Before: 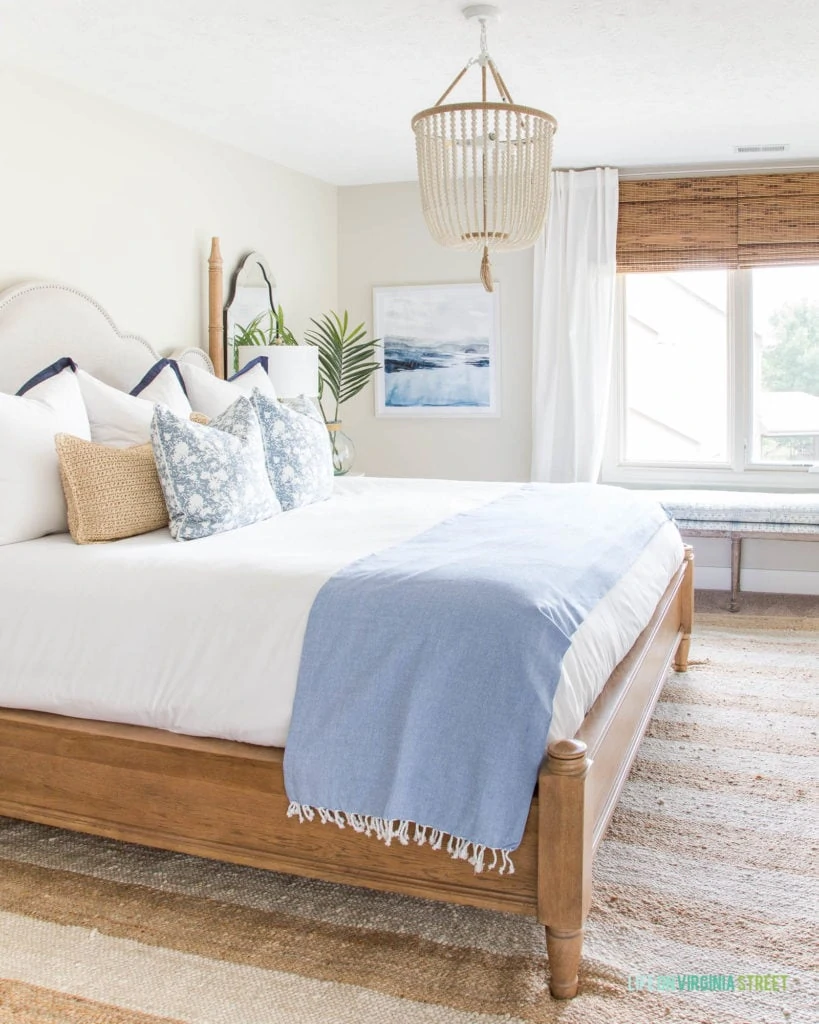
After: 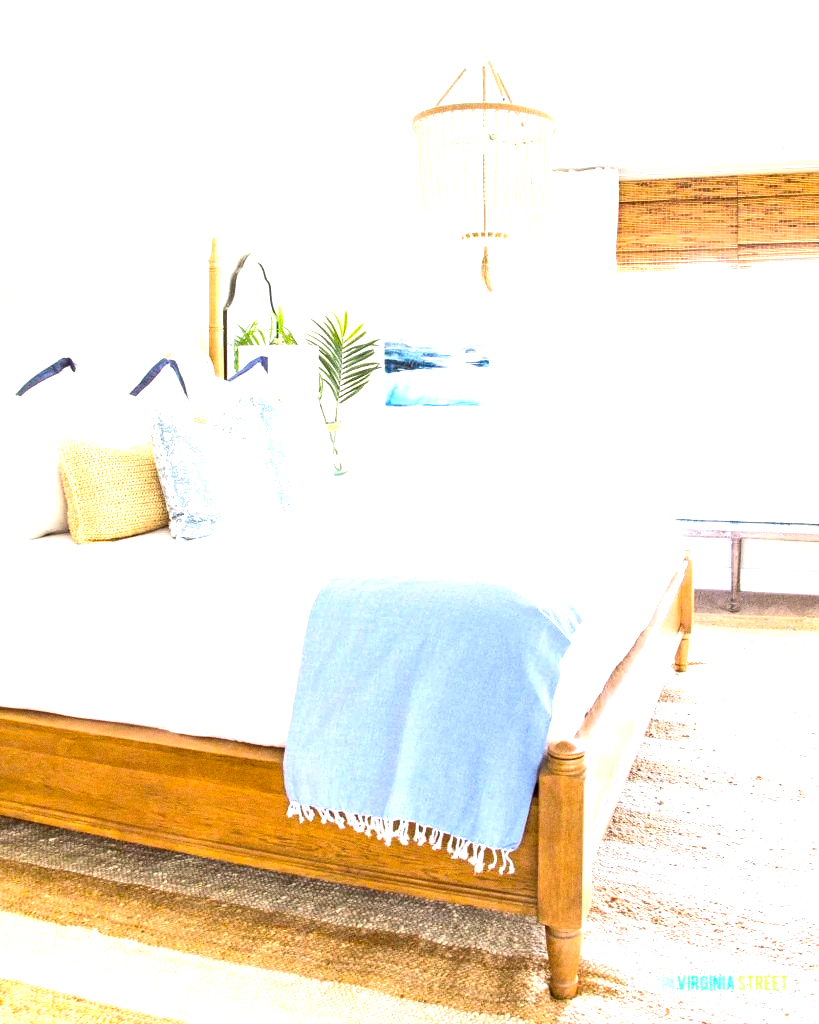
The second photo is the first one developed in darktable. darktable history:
color balance: input saturation 99%
grain: coarseness 0.47 ISO
color balance rgb: linear chroma grading › shadows -10%, linear chroma grading › global chroma 20%, perceptual saturation grading › global saturation 15%, perceptual brilliance grading › global brilliance 30%, perceptual brilliance grading › highlights 12%, perceptual brilliance grading › mid-tones 24%, global vibrance 20%
